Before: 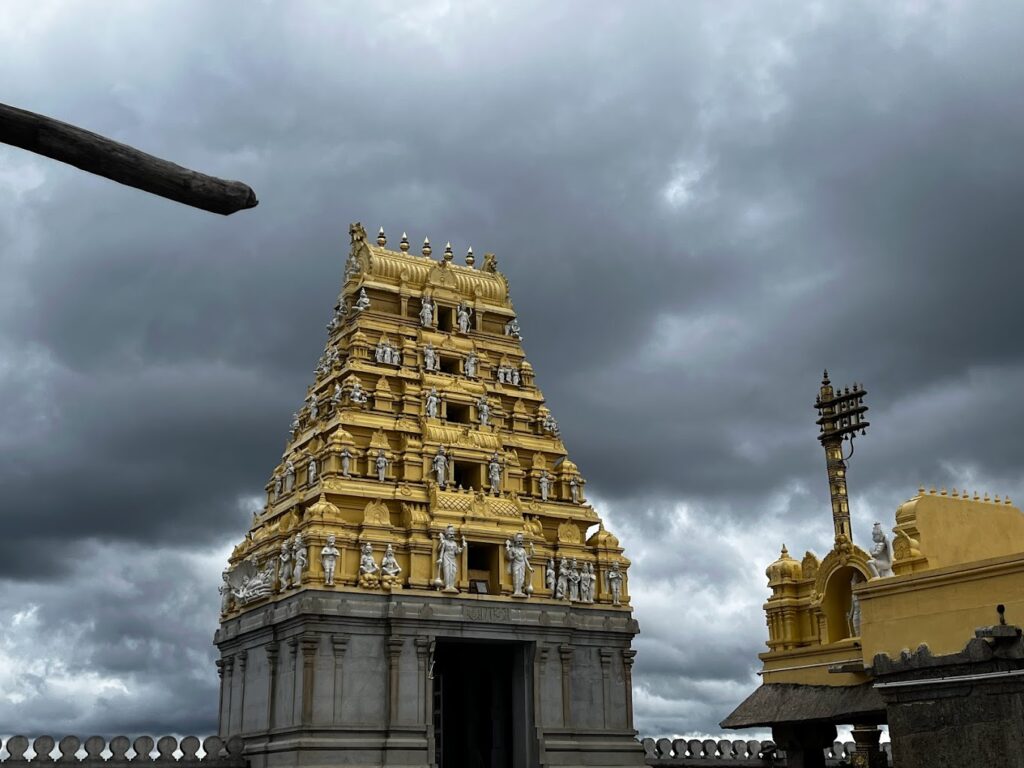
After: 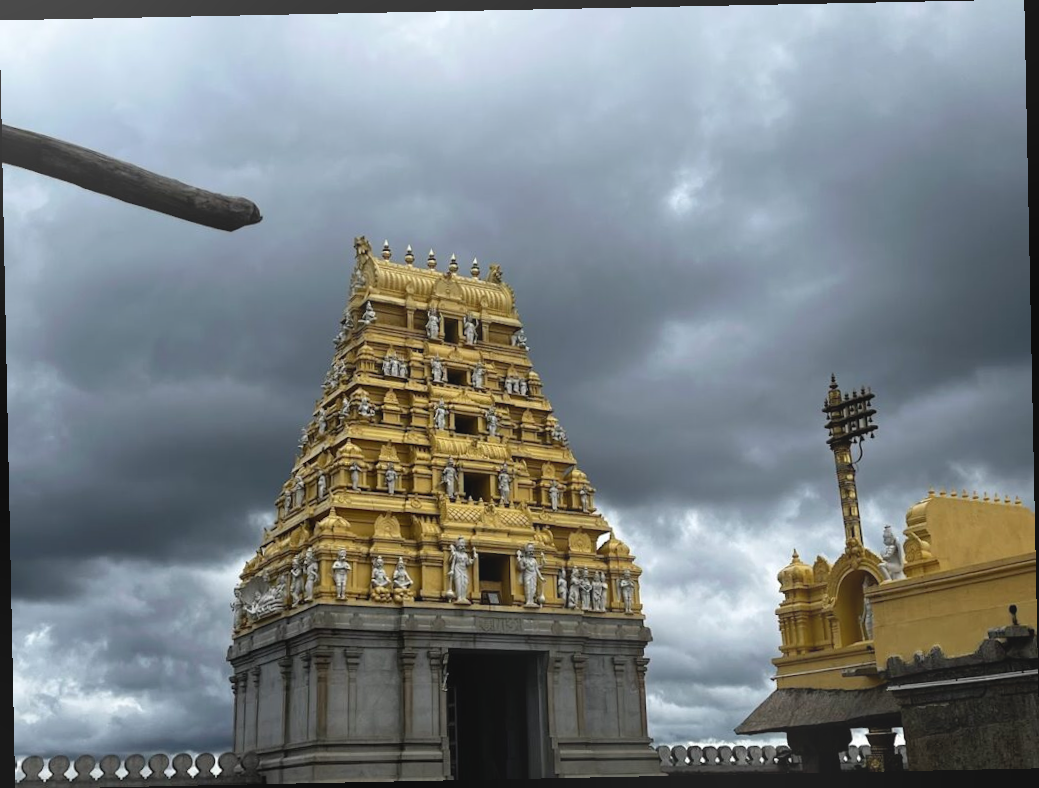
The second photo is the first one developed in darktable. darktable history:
rotate and perspective: rotation -1.17°, automatic cropping off
bloom: size 38%, threshold 95%, strength 30%
